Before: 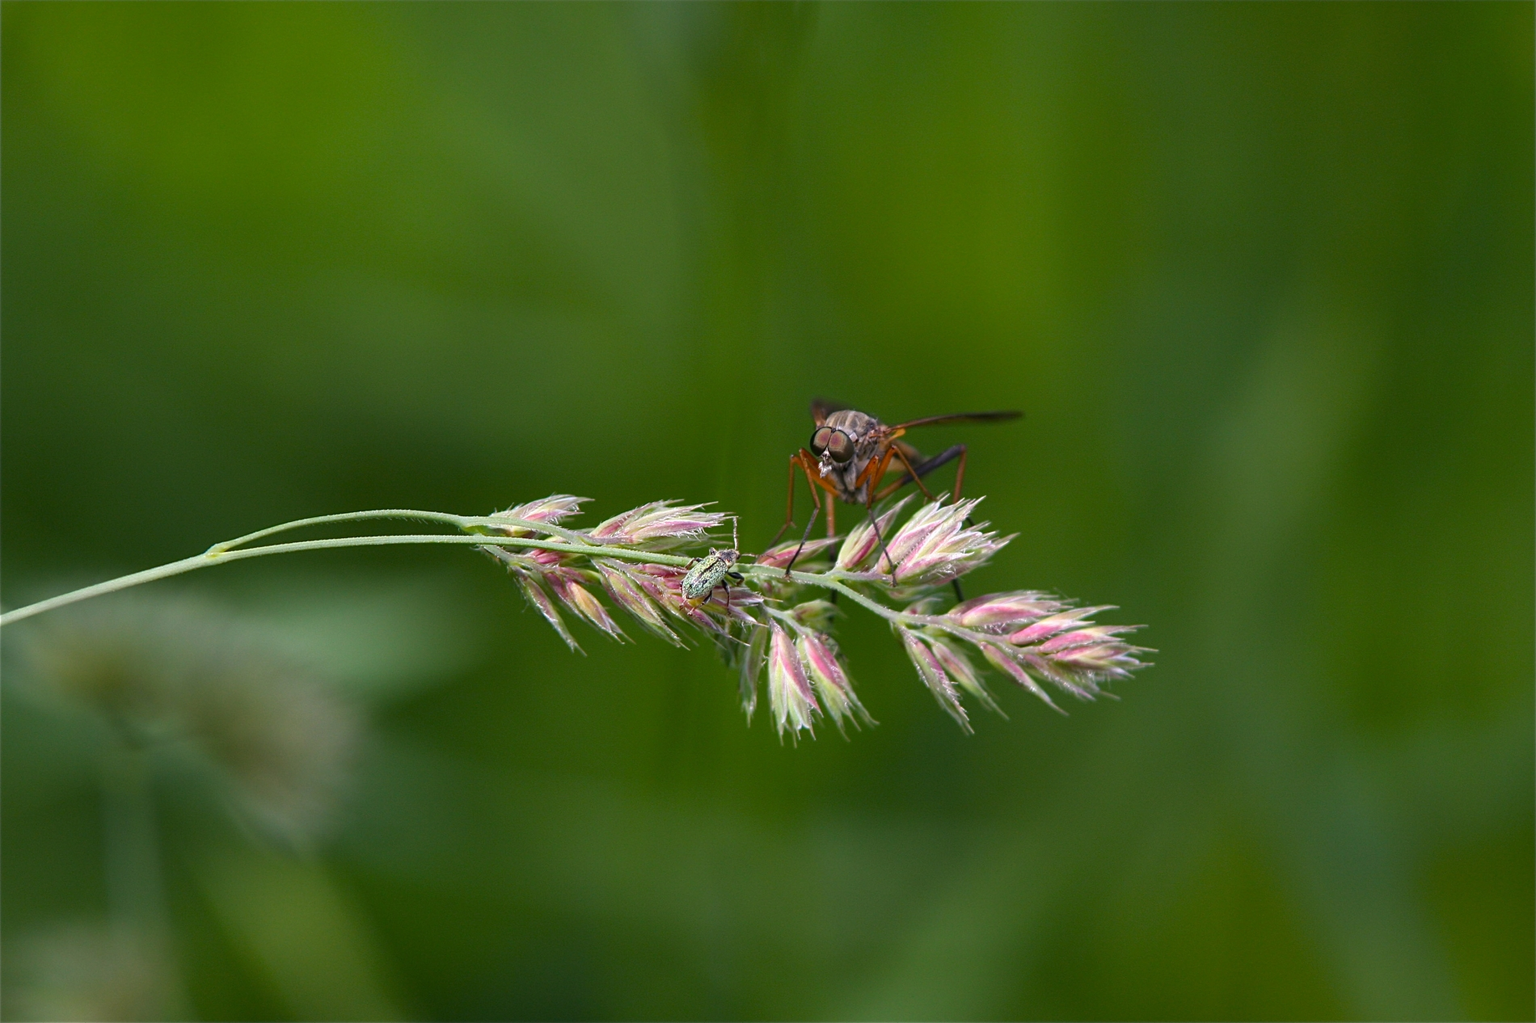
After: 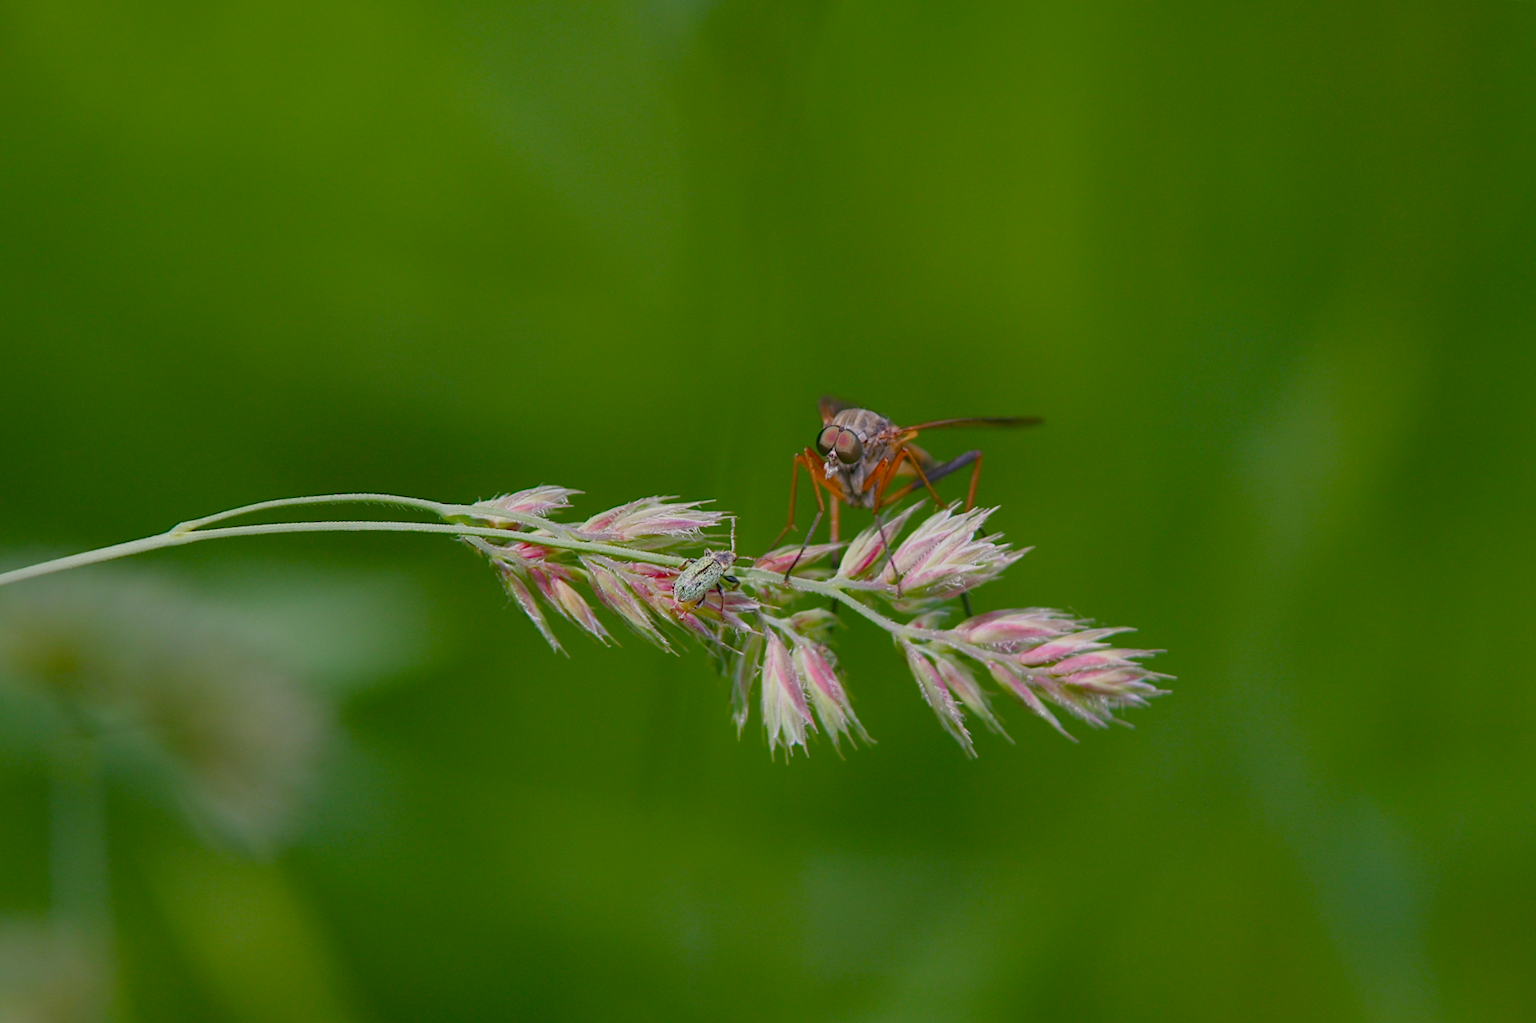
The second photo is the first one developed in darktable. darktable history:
crop and rotate: angle -2.38°
color balance rgb: shadows lift › chroma 1%, shadows lift › hue 113°, highlights gain › chroma 0.2%, highlights gain › hue 333°, perceptual saturation grading › global saturation 20%, perceptual saturation grading › highlights -50%, perceptual saturation grading › shadows 25%, contrast -30%
